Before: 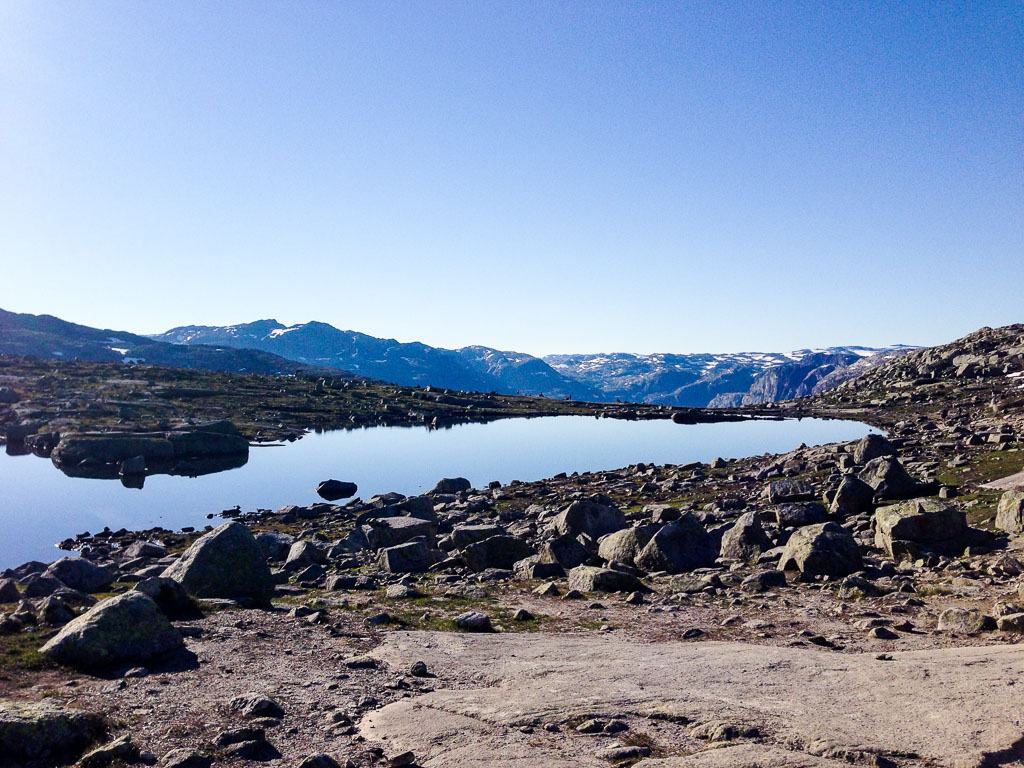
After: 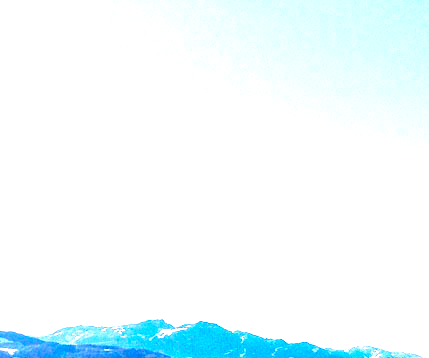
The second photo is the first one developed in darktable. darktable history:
exposure: exposure 1.997 EV, compensate exposure bias true, compensate highlight preservation false
tone equalizer: on, module defaults
contrast brightness saturation: contrast 0.074, brightness 0.083, saturation 0.176
crop and rotate: left 11.025%, top 0.062%, right 46.995%, bottom 53.235%
